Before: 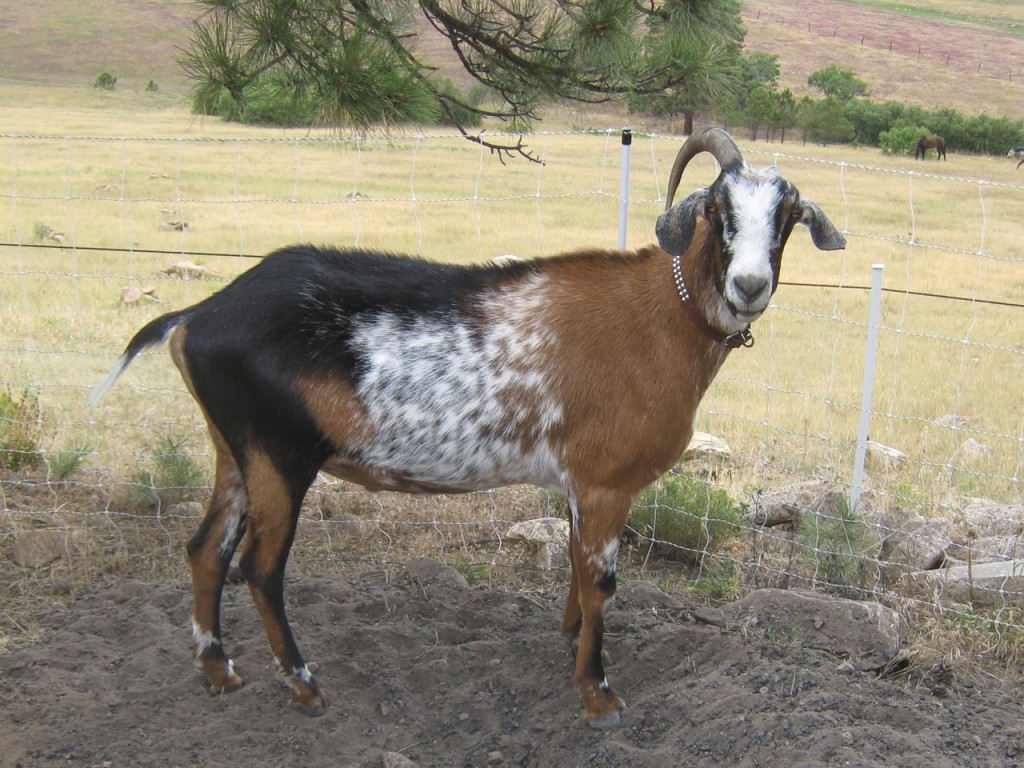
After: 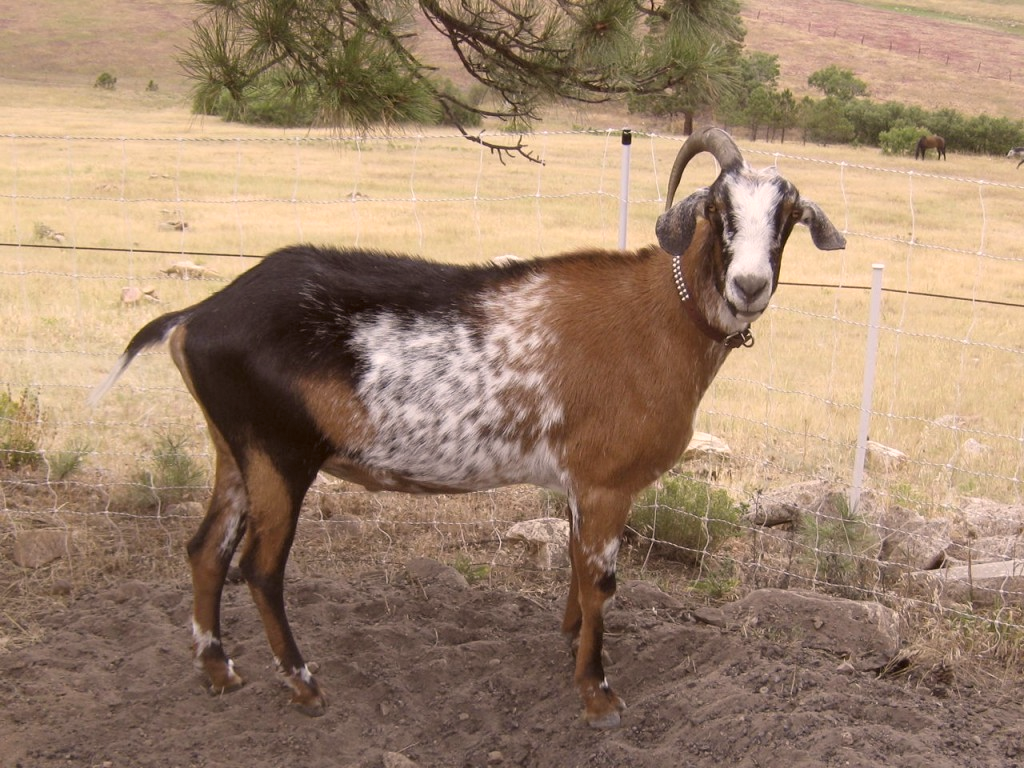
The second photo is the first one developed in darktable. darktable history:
color correction: highlights a* 10.21, highlights b* 9.72, shadows a* 8.79, shadows b* 8.01, saturation 0.804
